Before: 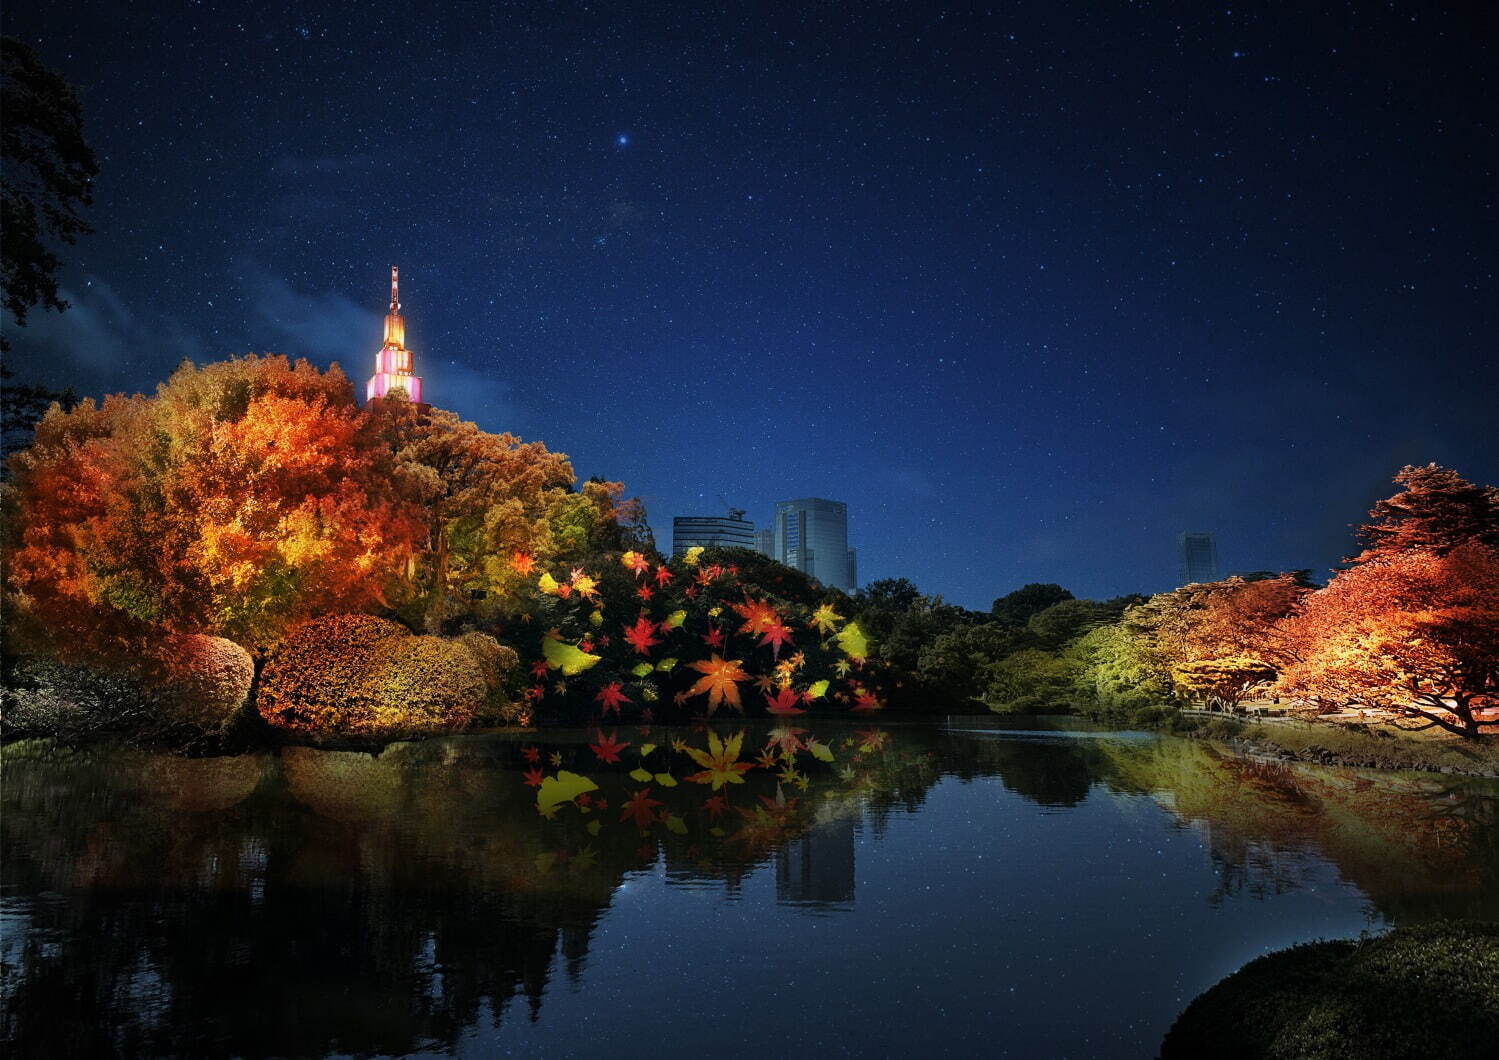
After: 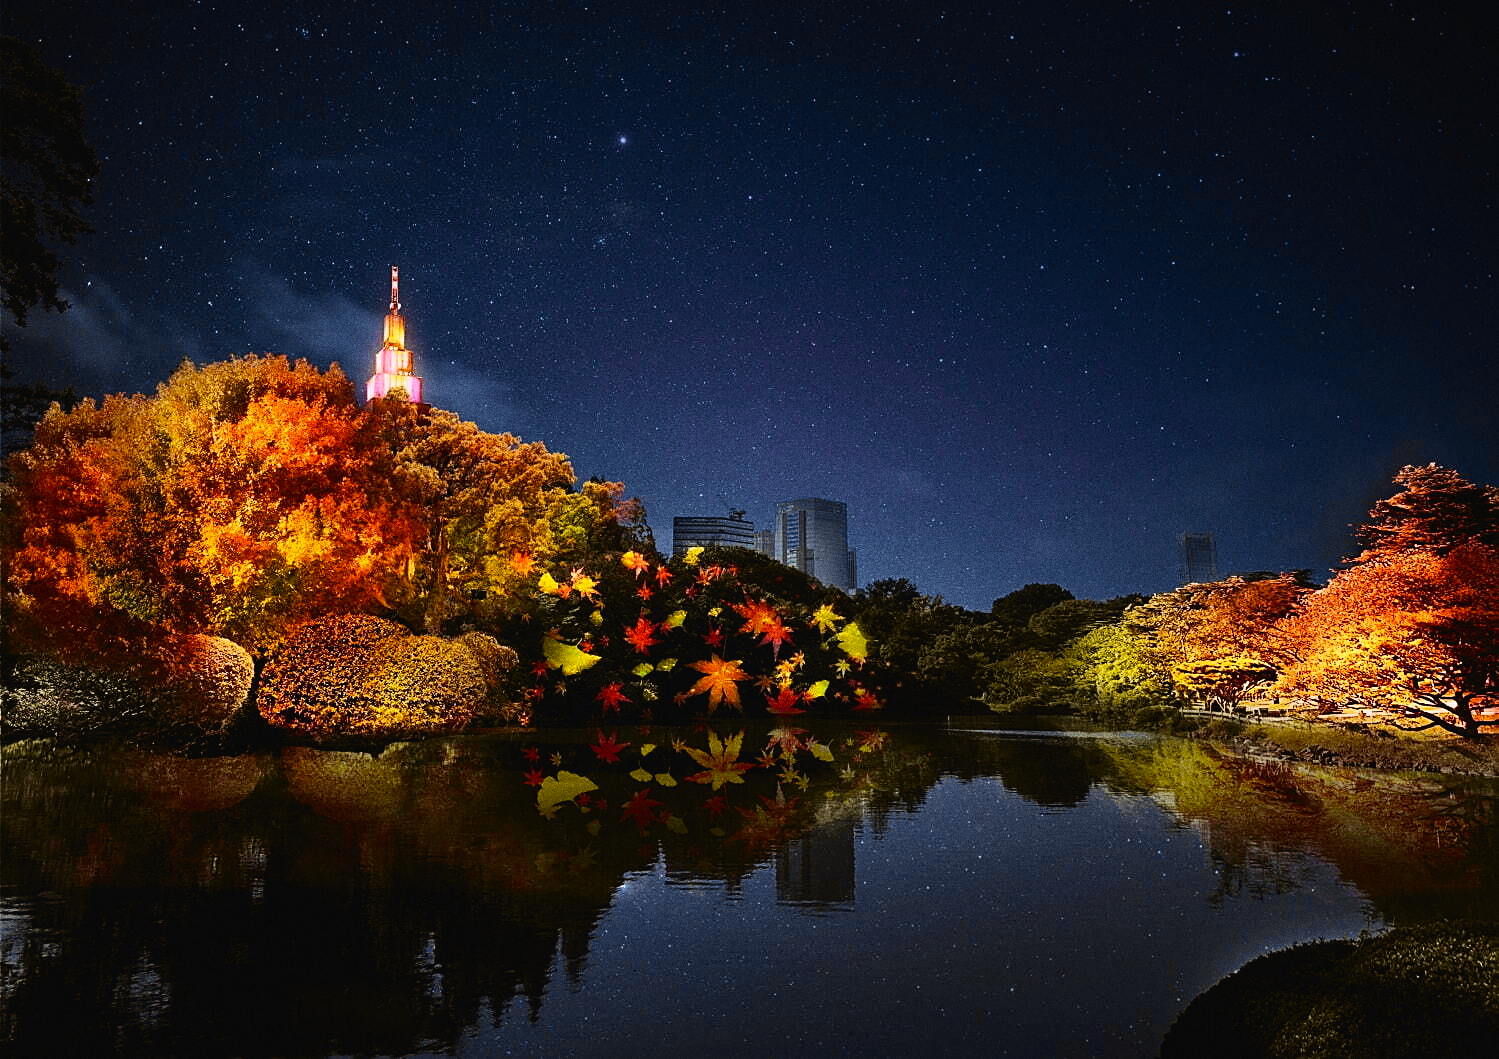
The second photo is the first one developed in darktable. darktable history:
crop: bottom 0.071%
exposure: black level correction 0.002, exposure -0.1 EV, compensate highlight preservation false
sharpen: on, module defaults
color balance rgb: shadows lift › chroma 4.41%, shadows lift › hue 27°, power › chroma 2.5%, power › hue 70°, highlights gain › chroma 1%, highlights gain › hue 27°, saturation formula JzAzBz (2021)
velvia: on, module defaults
grain: coarseness 0.09 ISO, strength 40%
white balance: red 0.983, blue 1.036
tone curve: curves: ch0 [(0, 0.023) (0.103, 0.087) (0.277, 0.28) (0.46, 0.554) (0.569, 0.68) (0.735, 0.843) (0.994, 0.984)]; ch1 [(0, 0) (0.324, 0.285) (0.456, 0.438) (0.488, 0.497) (0.512, 0.503) (0.535, 0.535) (0.599, 0.606) (0.715, 0.738) (1, 1)]; ch2 [(0, 0) (0.369, 0.388) (0.449, 0.431) (0.478, 0.471) (0.502, 0.503) (0.55, 0.553) (0.603, 0.602) (0.656, 0.713) (1, 1)], color space Lab, independent channels, preserve colors none
